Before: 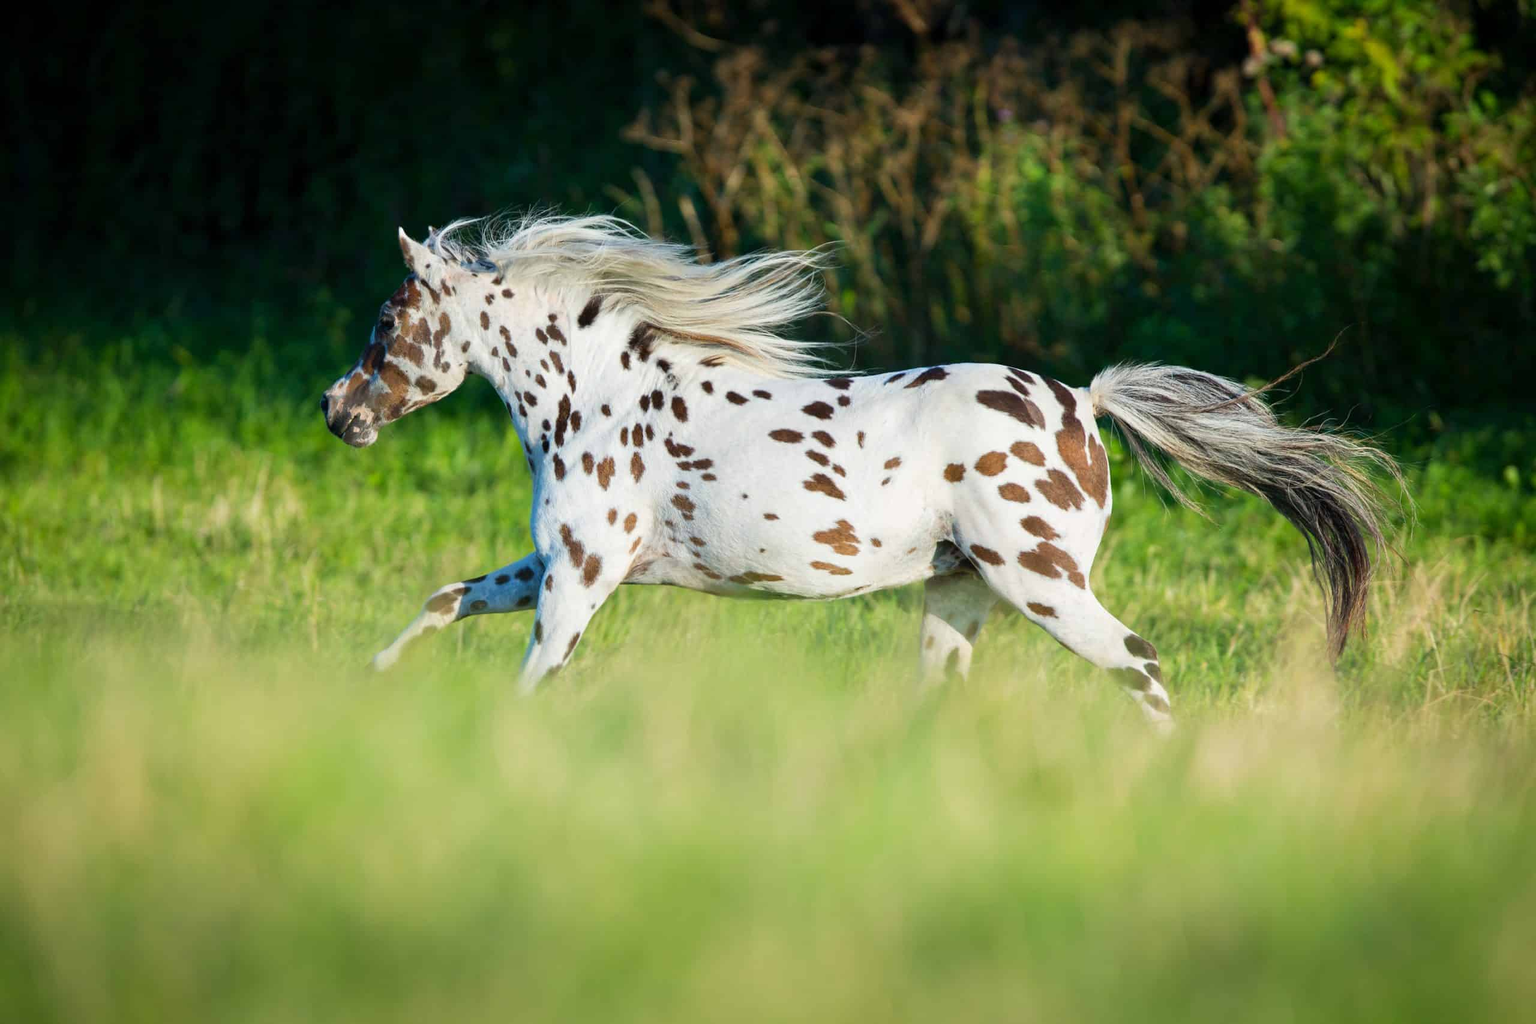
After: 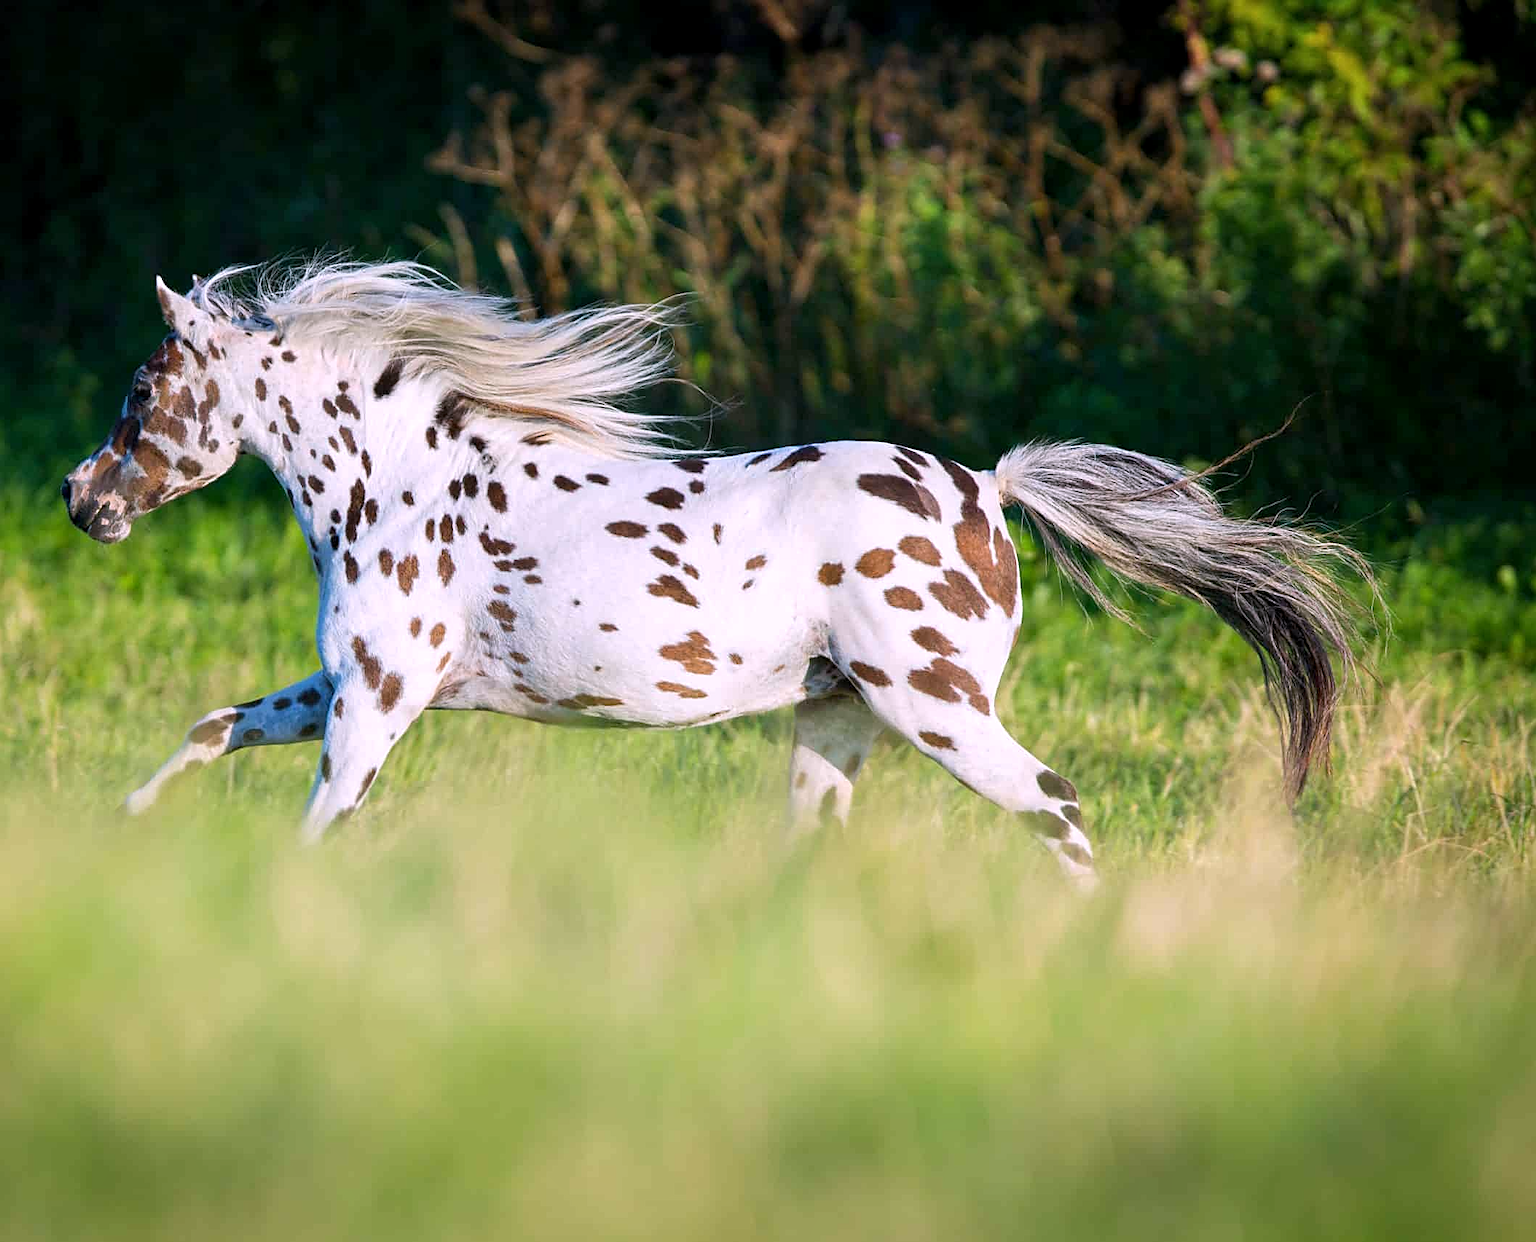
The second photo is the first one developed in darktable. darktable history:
sharpen: on, module defaults
local contrast: highlights 100%, shadows 100%, detail 120%, midtone range 0.2
crop: left 17.582%, bottom 0.031%
white balance: red 1.066, blue 1.119
